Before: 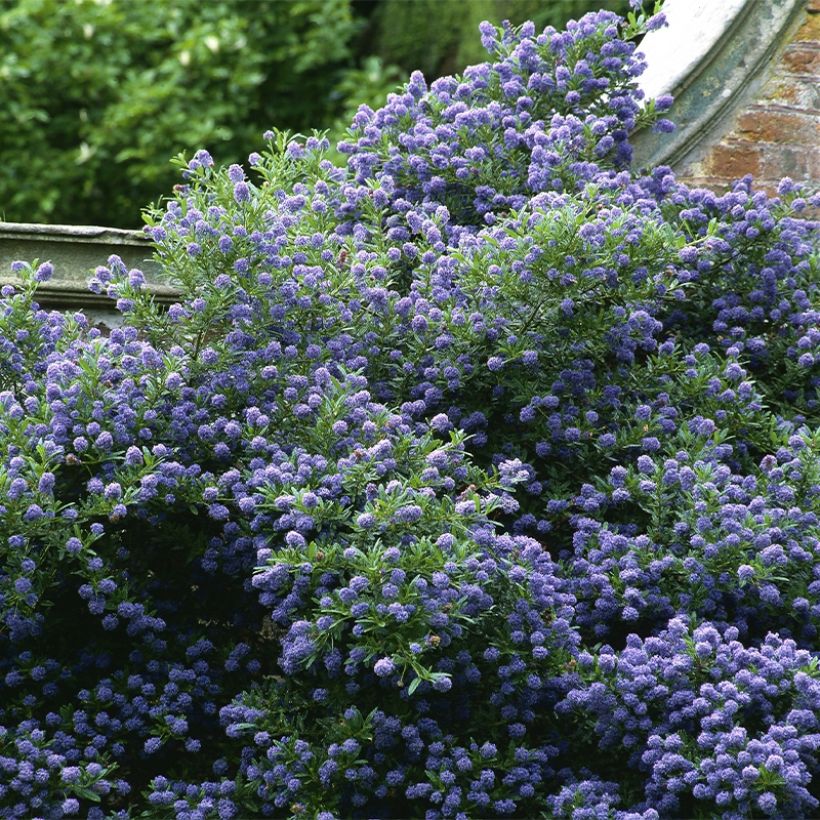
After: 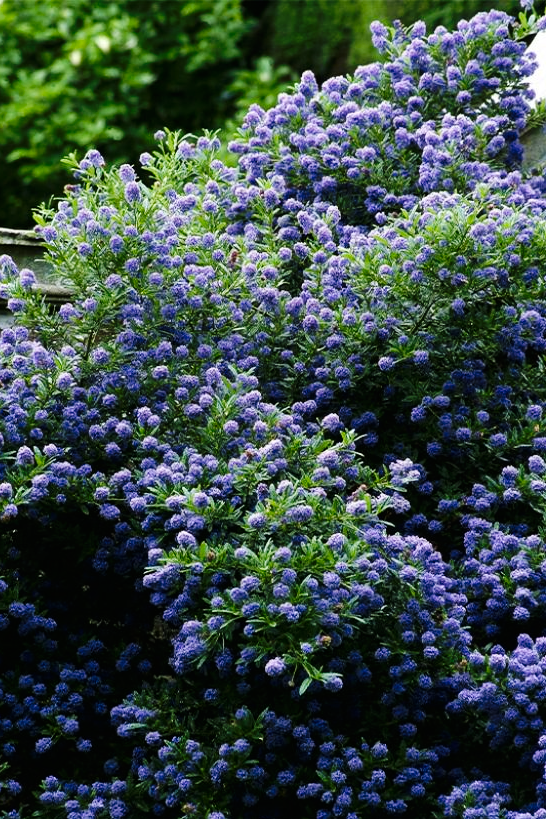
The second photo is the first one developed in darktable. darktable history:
tone curve: curves: ch0 [(0, 0) (0.106, 0.026) (0.275, 0.155) (0.392, 0.314) (0.513, 0.481) (0.657, 0.667) (1, 1)]; ch1 [(0, 0) (0.5, 0.511) (0.536, 0.579) (0.587, 0.69) (1, 1)]; ch2 [(0, 0) (0.5, 0.5) (0.55, 0.552) (0.625, 0.699) (1, 1)], preserve colors none
crop and rotate: left 13.414%, right 19.887%
